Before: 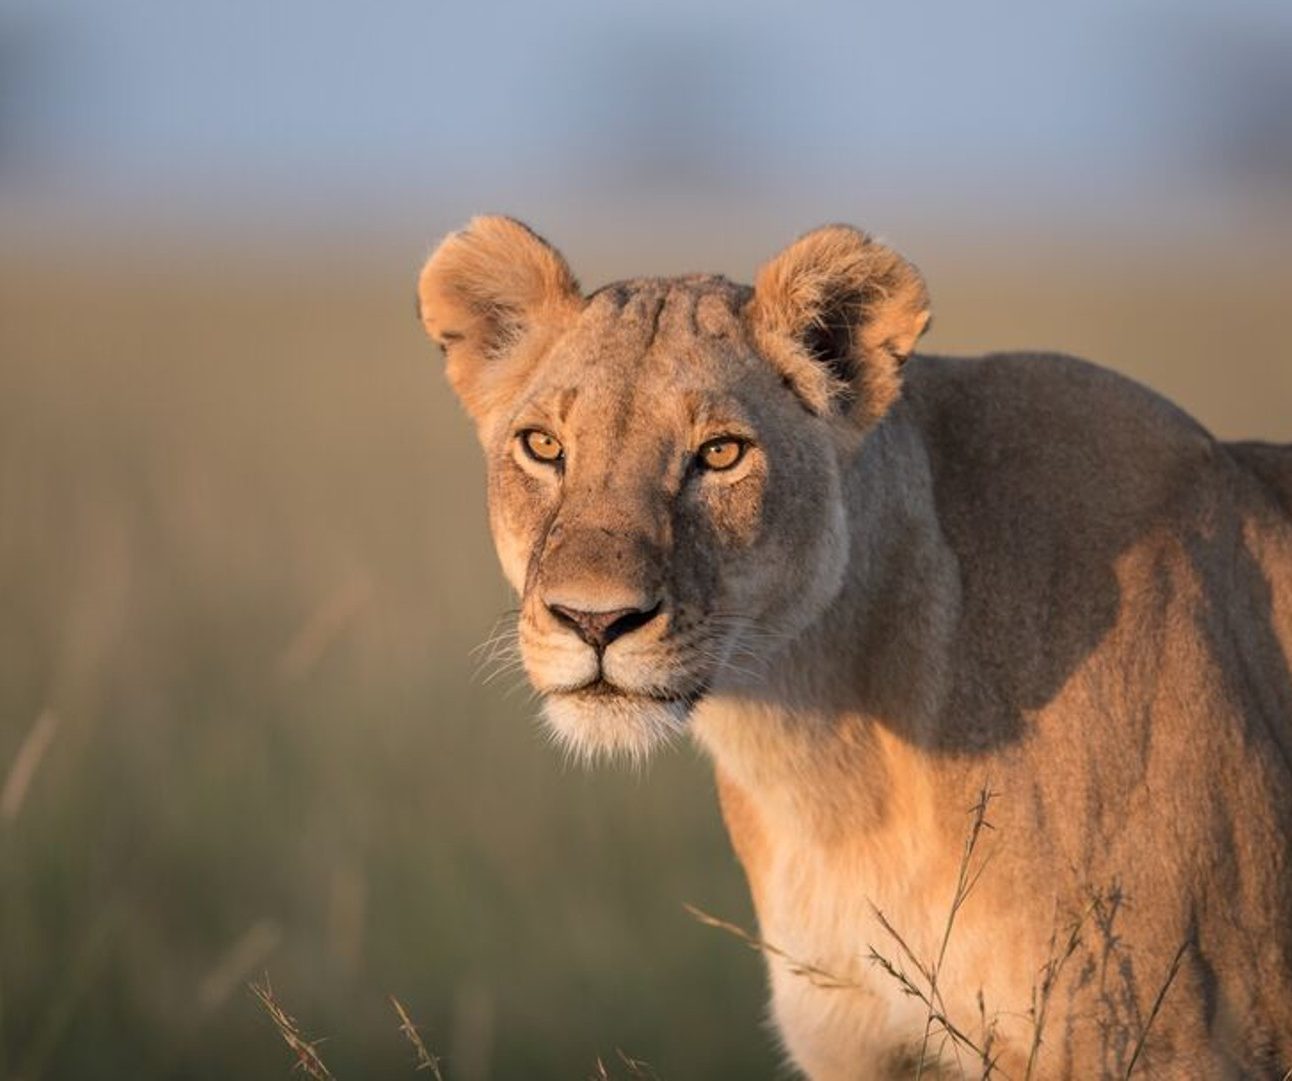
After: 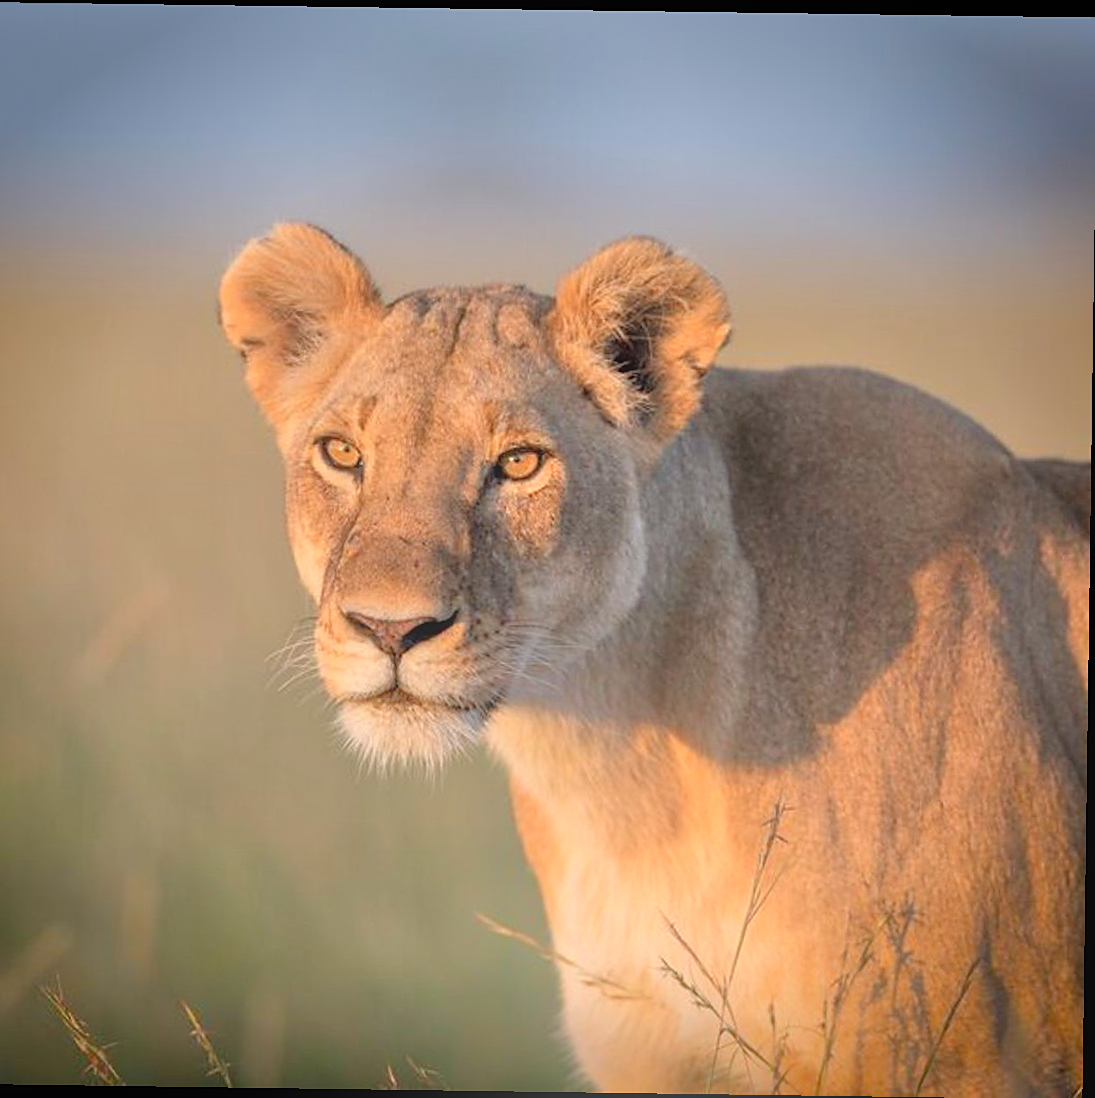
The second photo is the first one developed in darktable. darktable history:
rotate and perspective: rotation 0.8°, automatic cropping off
sharpen: radius 1.559, amount 0.373, threshold 1.271
tone equalizer: -7 EV 0.15 EV, -6 EV 0.6 EV, -5 EV 1.15 EV, -4 EV 1.33 EV, -3 EV 1.15 EV, -2 EV 0.6 EV, -1 EV 0.15 EV, mask exposure compensation -0.5 EV
crop: left 16.145%
contrast equalizer: y [[0.5, 0.486, 0.447, 0.446, 0.489, 0.5], [0.5 ×6], [0.5 ×6], [0 ×6], [0 ×6]]
bloom: size 38%, threshold 95%, strength 30%
vignetting: fall-off start 88.53%, fall-off radius 44.2%, saturation 0.376, width/height ratio 1.161
